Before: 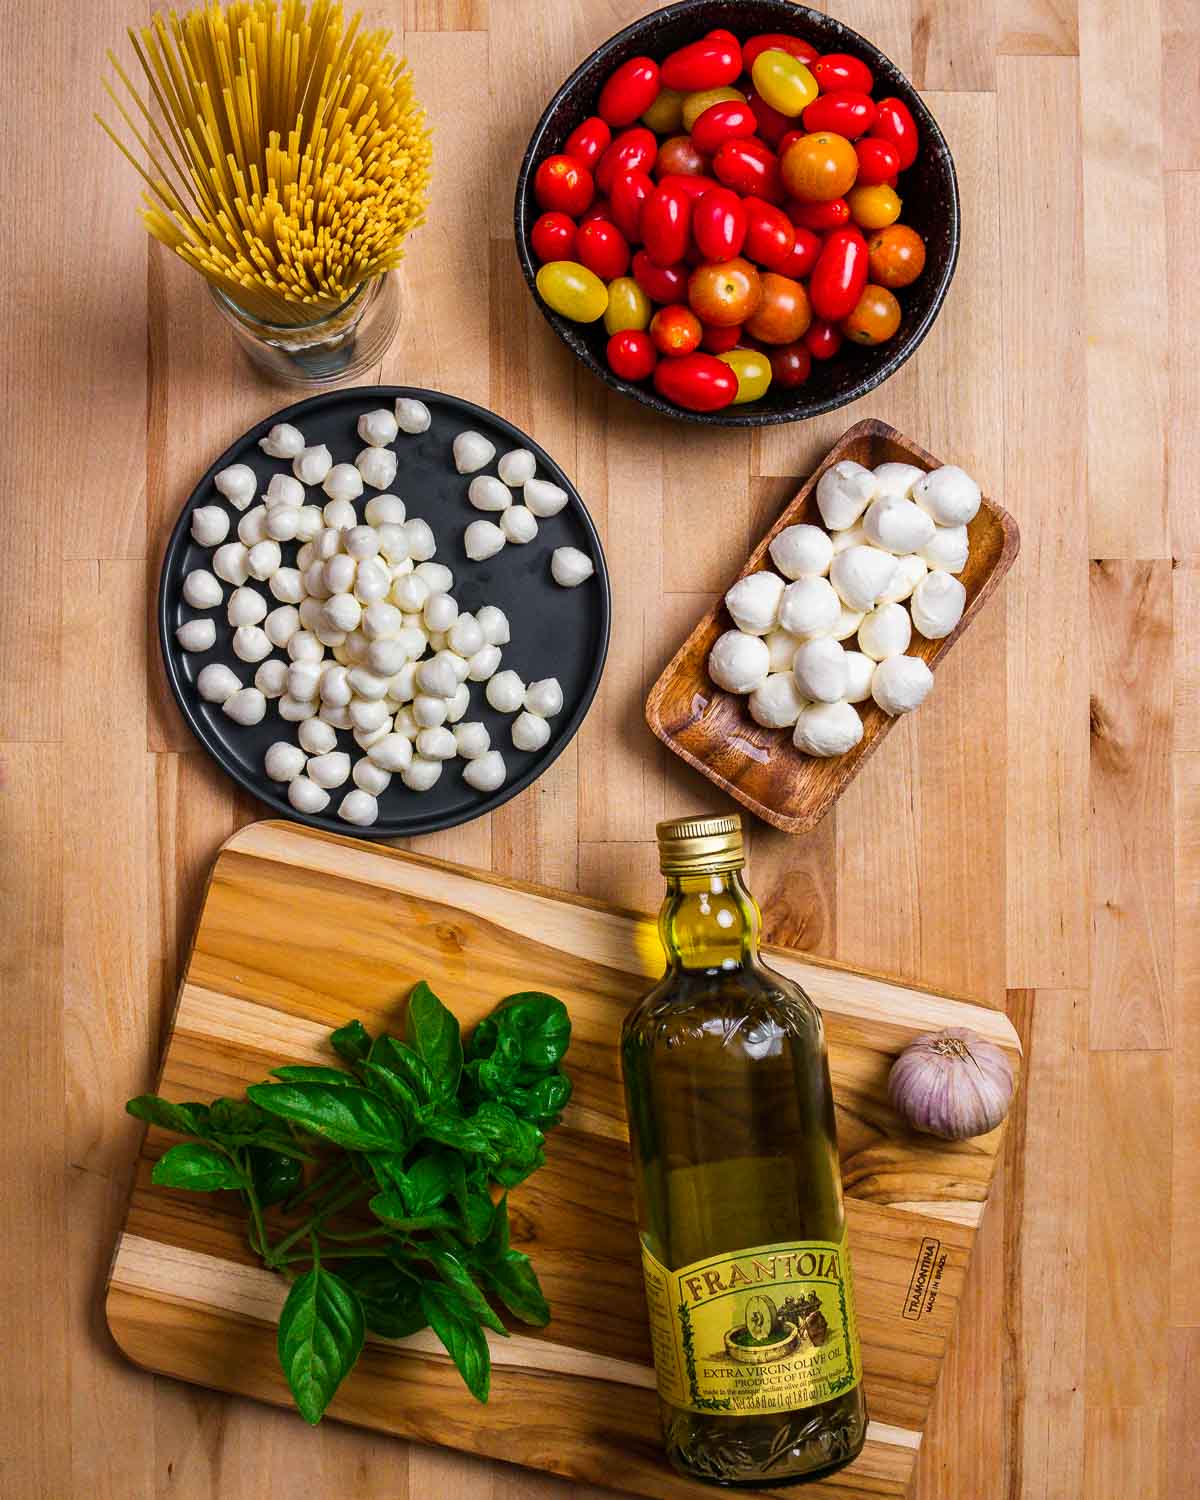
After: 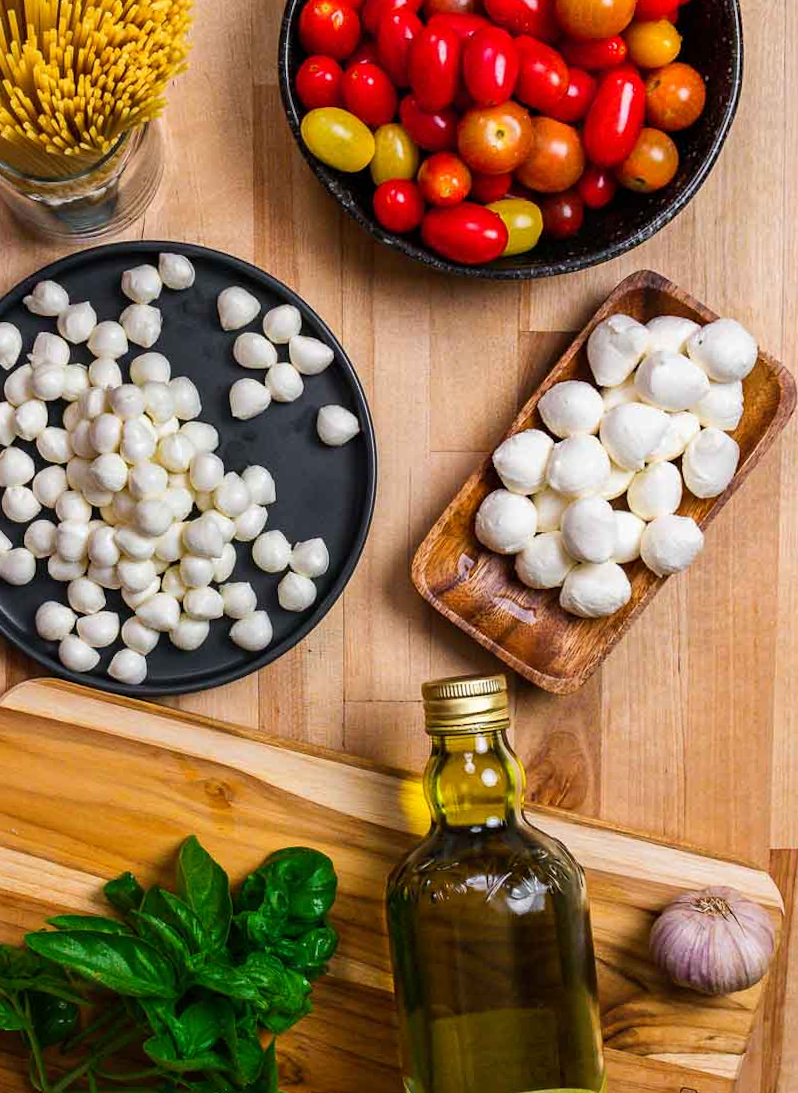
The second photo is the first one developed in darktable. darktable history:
rotate and perspective: rotation 0.074°, lens shift (vertical) 0.096, lens shift (horizontal) -0.041, crop left 0.043, crop right 0.952, crop top 0.024, crop bottom 0.979
crop and rotate: left 17.046%, top 10.659%, right 12.989%, bottom 14.553%
